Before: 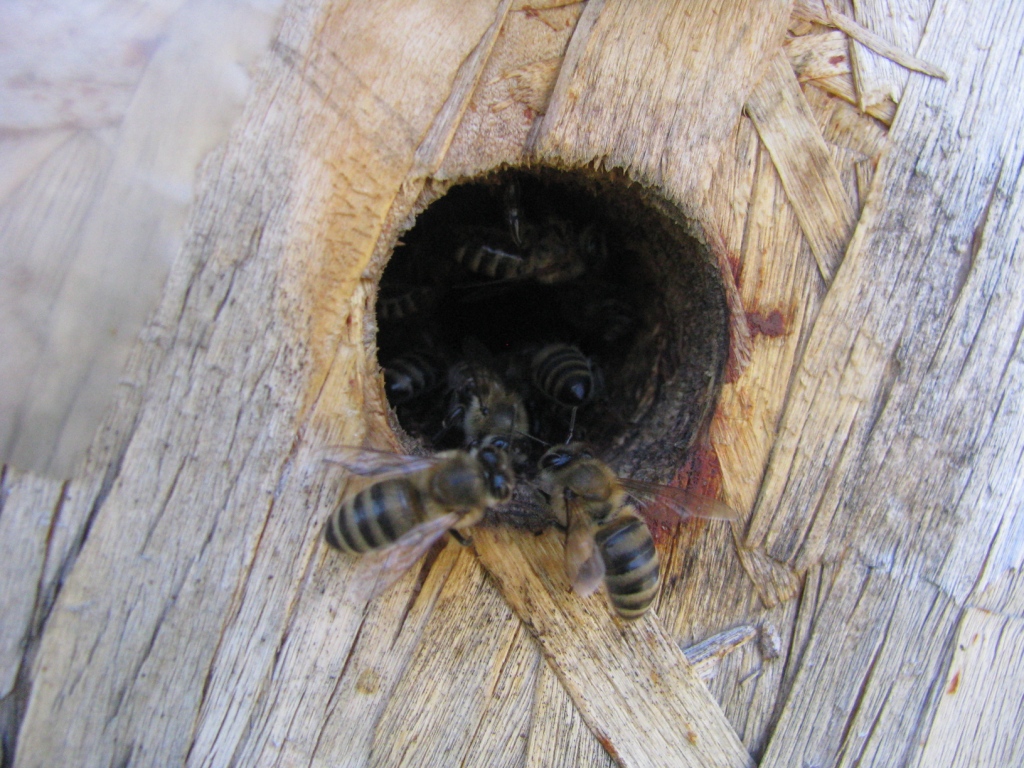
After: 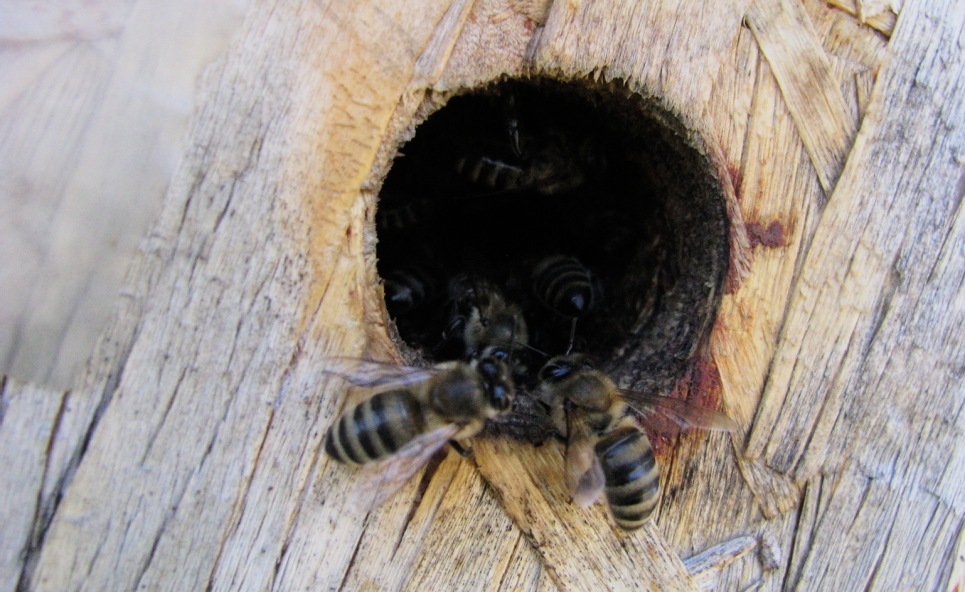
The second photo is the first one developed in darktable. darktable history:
filmic rgb: black relative exposure -7.5 EV, white relative exposure 5 EV, hardness 3.31, contrast 1.3, contrast in shadows safe
levels: levels [0, 0.476, 0.951]
crop and rotate: angle 0.03°, top 11.643%, right 5.651%, bottom 11.189%
